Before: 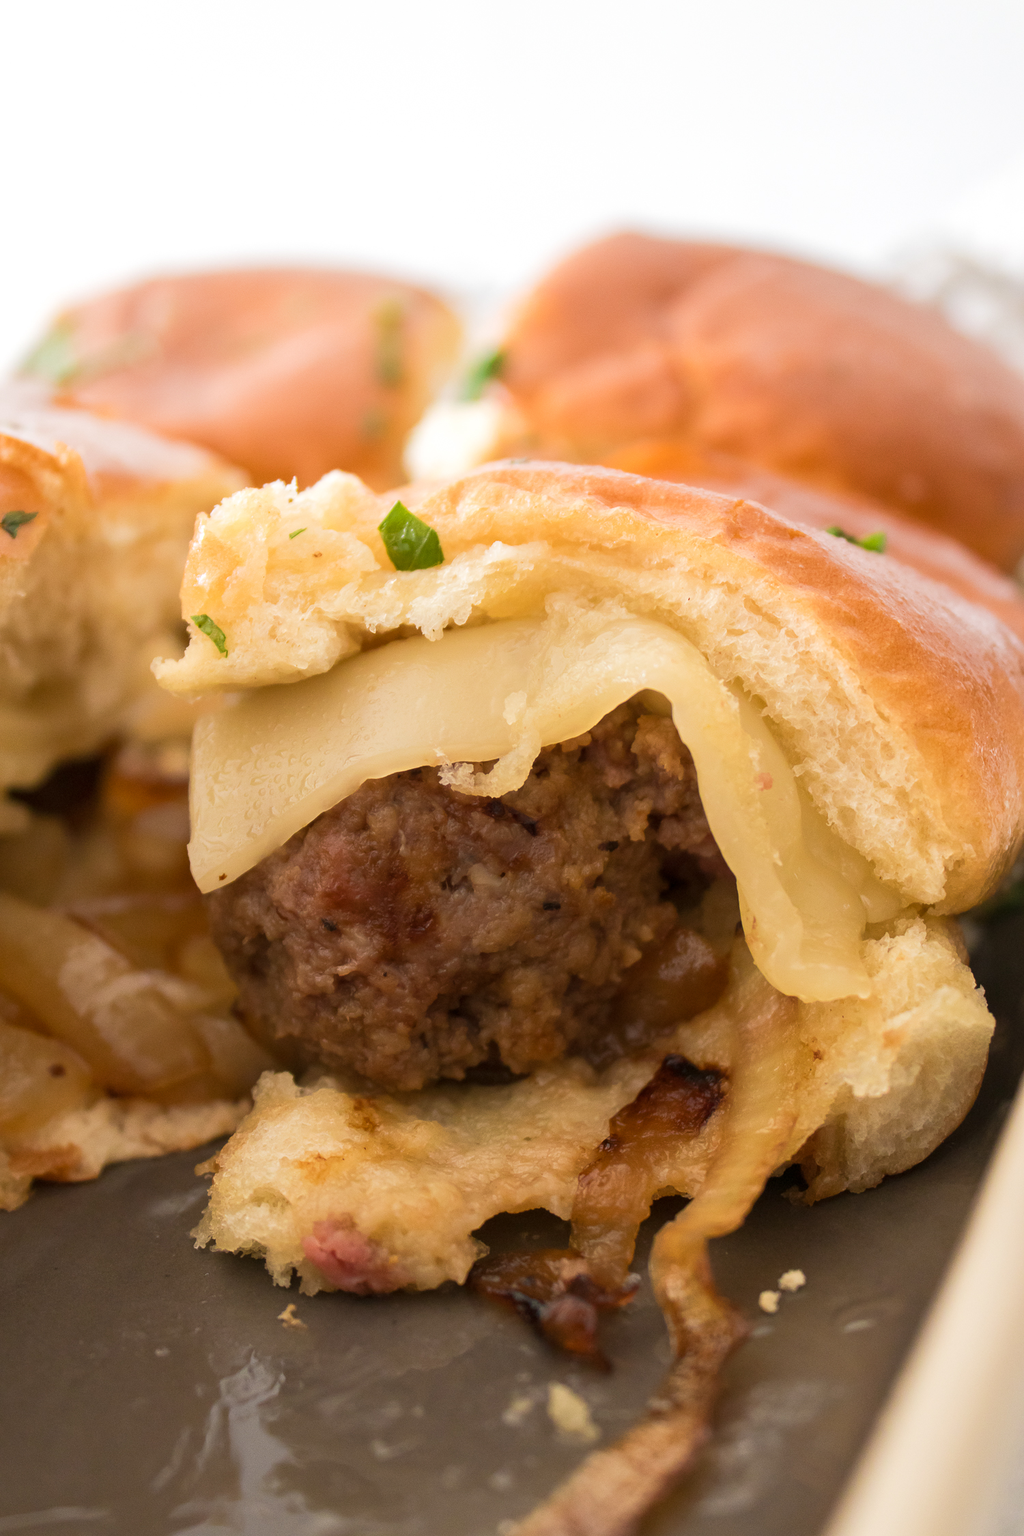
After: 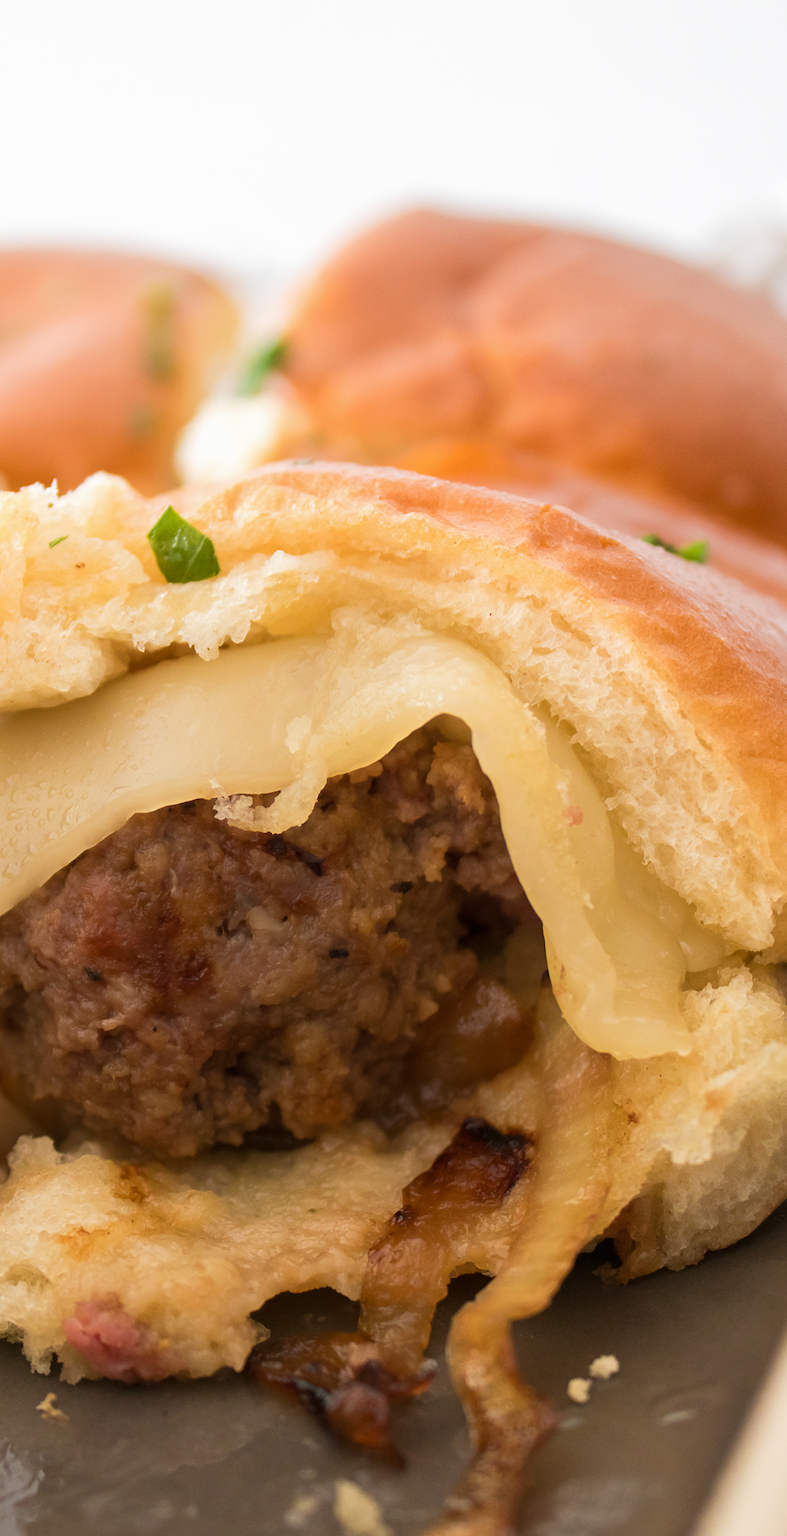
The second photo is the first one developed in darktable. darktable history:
exposure: exposure -0.042 EV, compensate exposure bias true, compensate highlight preservation false
crop and rotate: left 23.934%, top 2.829%, right 6.416%, bottom 6.619%
